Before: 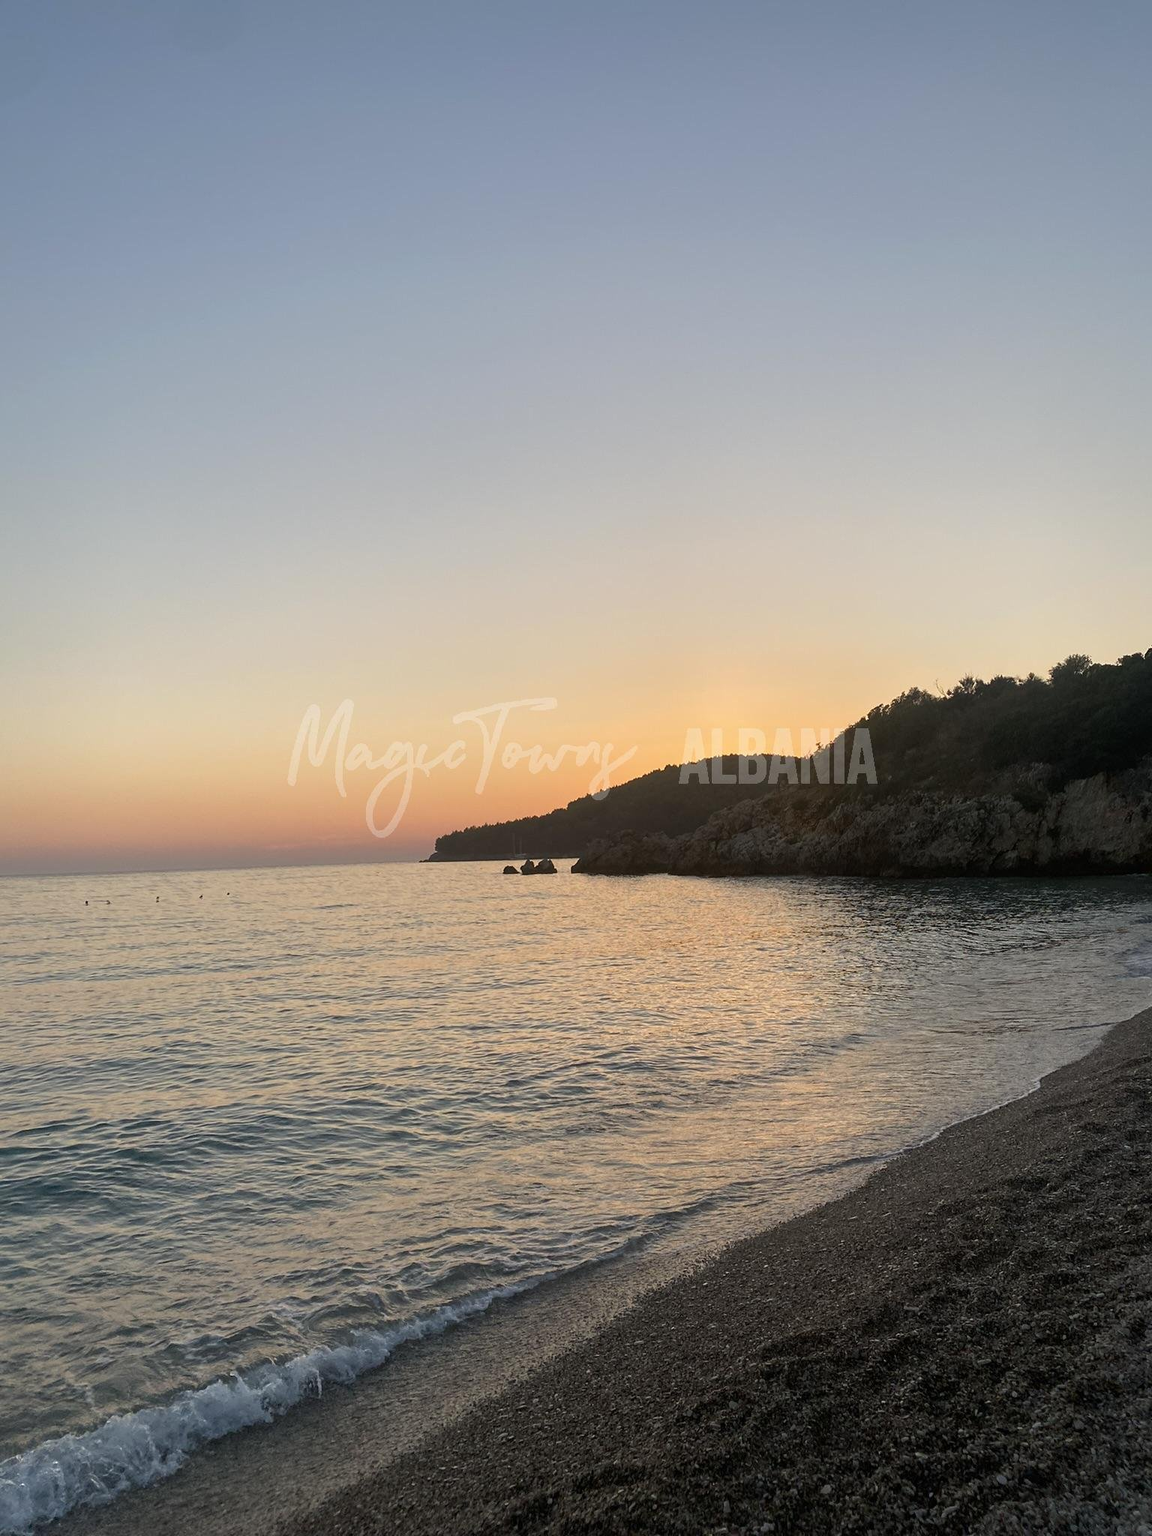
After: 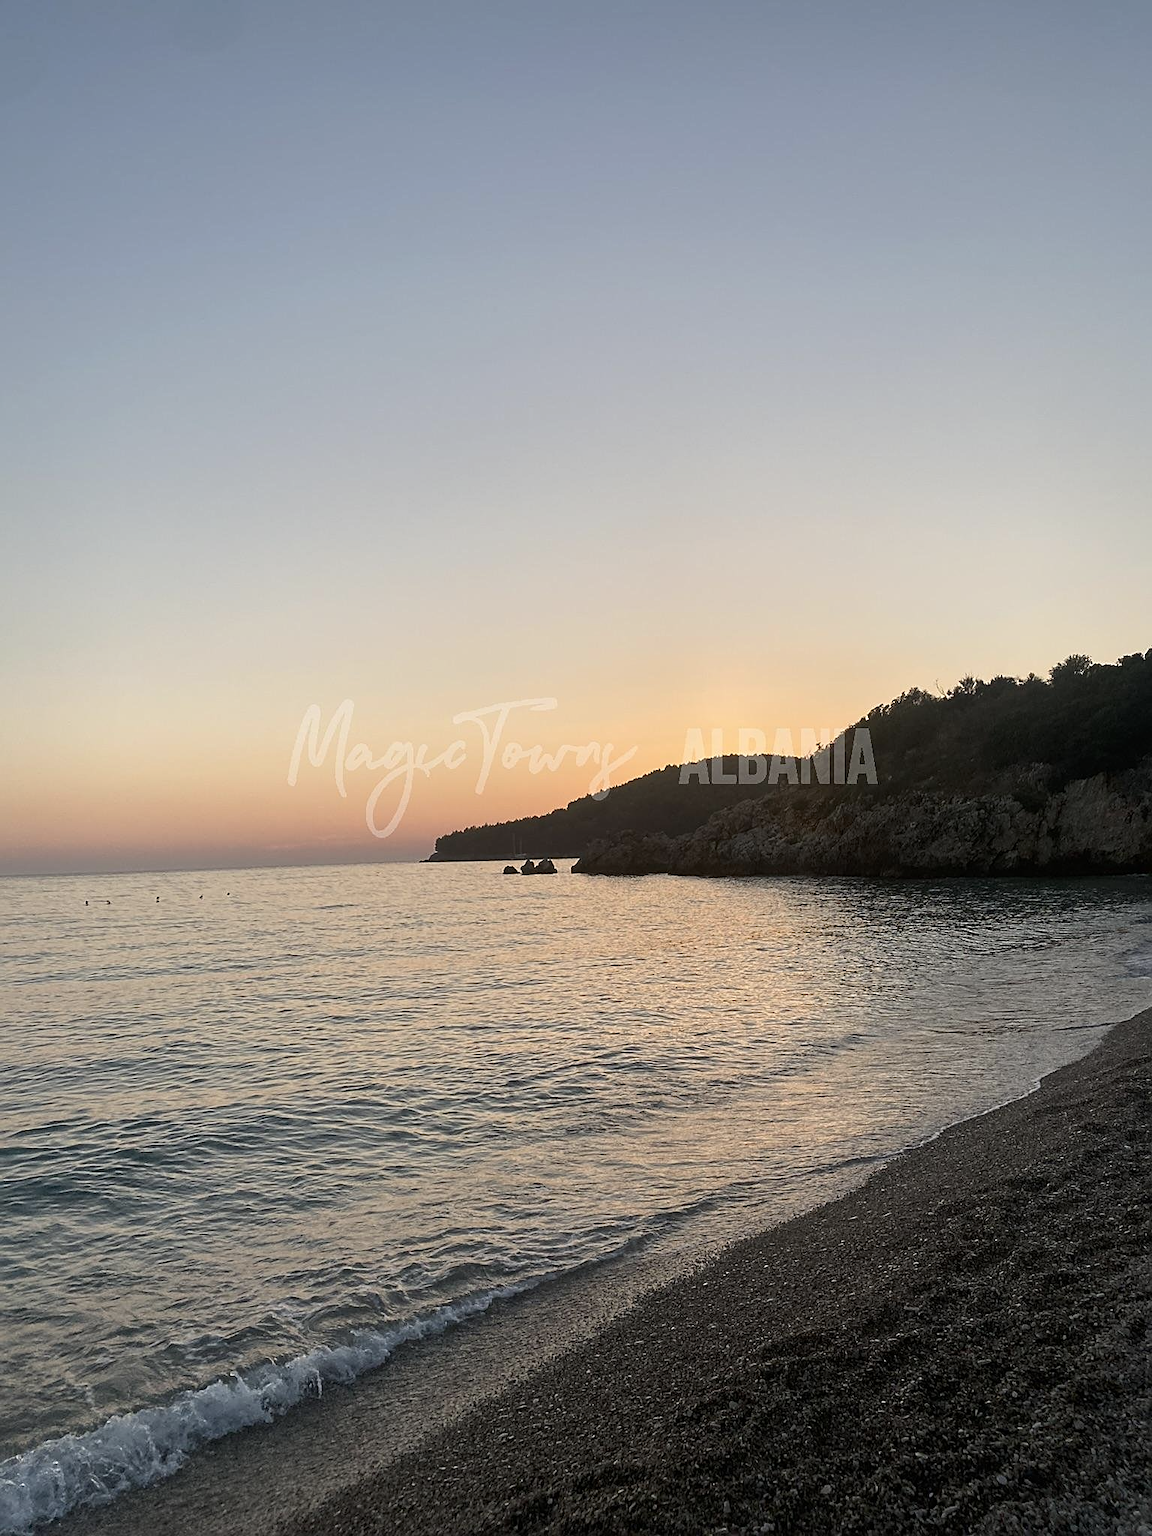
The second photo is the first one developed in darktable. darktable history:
contrast brightness saturation: contrast 0.11, saturation -0.17
sharpen: on, module defaults
